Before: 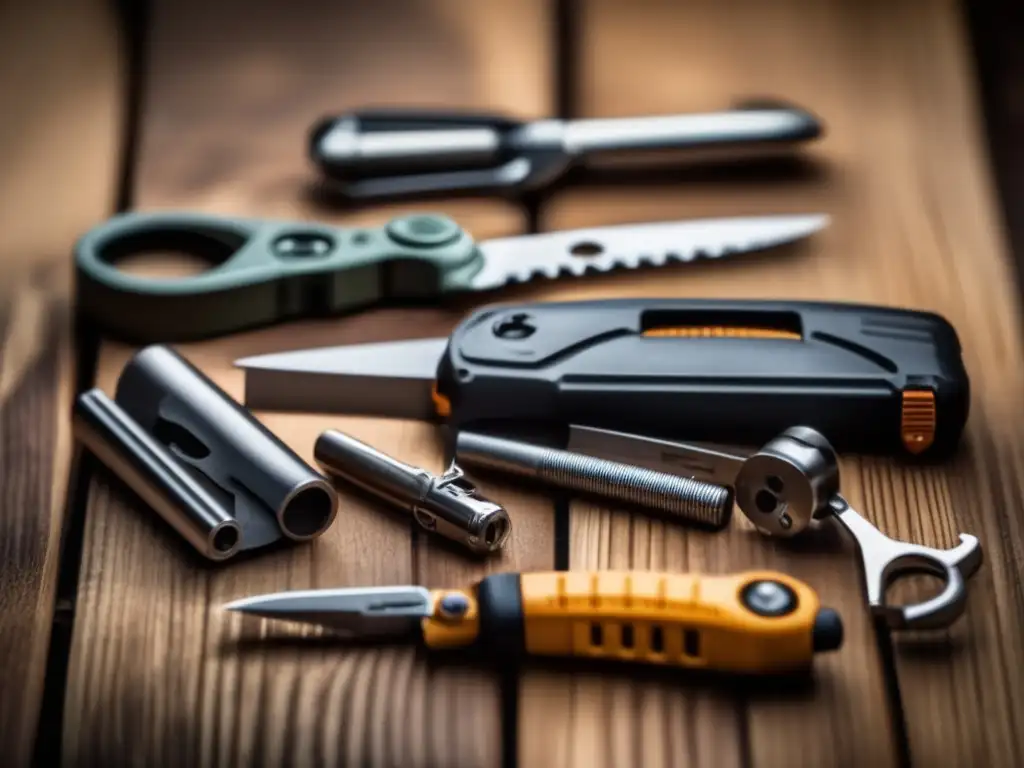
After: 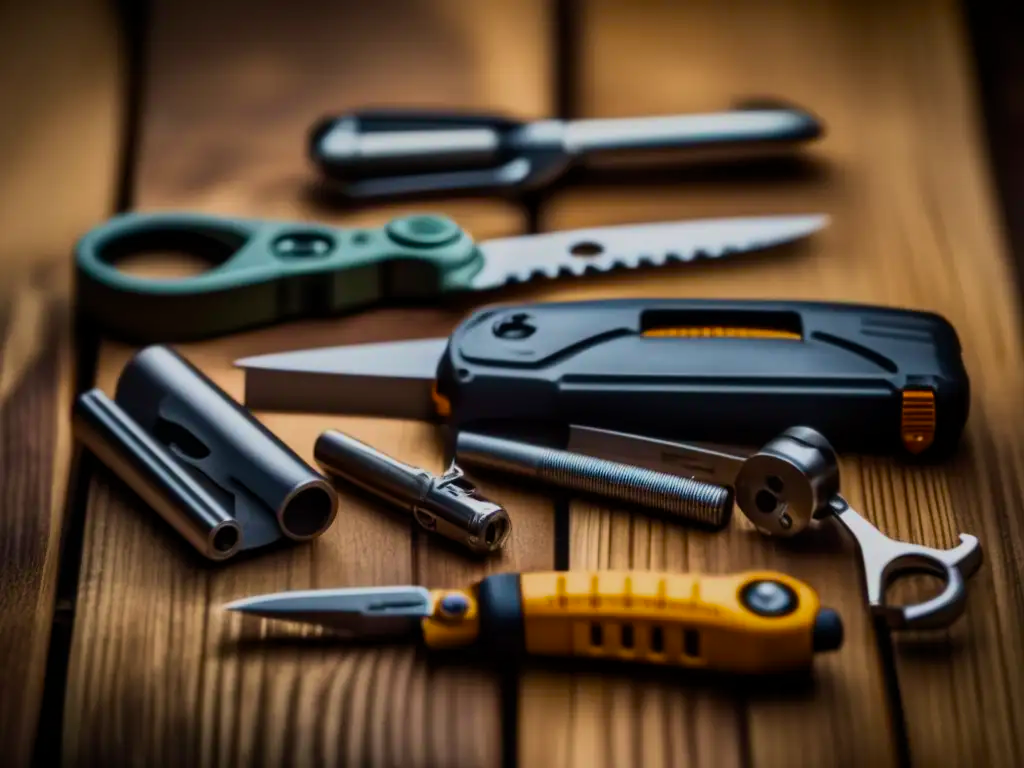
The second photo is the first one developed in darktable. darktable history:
exposure: black level correction 0, exposure -0.766 EV, compensate highlight preservation false
contrast brightness saturation: contrast 0.15, brightness 0.05
velvia: strength 30%
color balance rgb: linear chroma grading › global chroma 10%, perceptual saturation grading › global saturation 30%, global vibrance 10%
